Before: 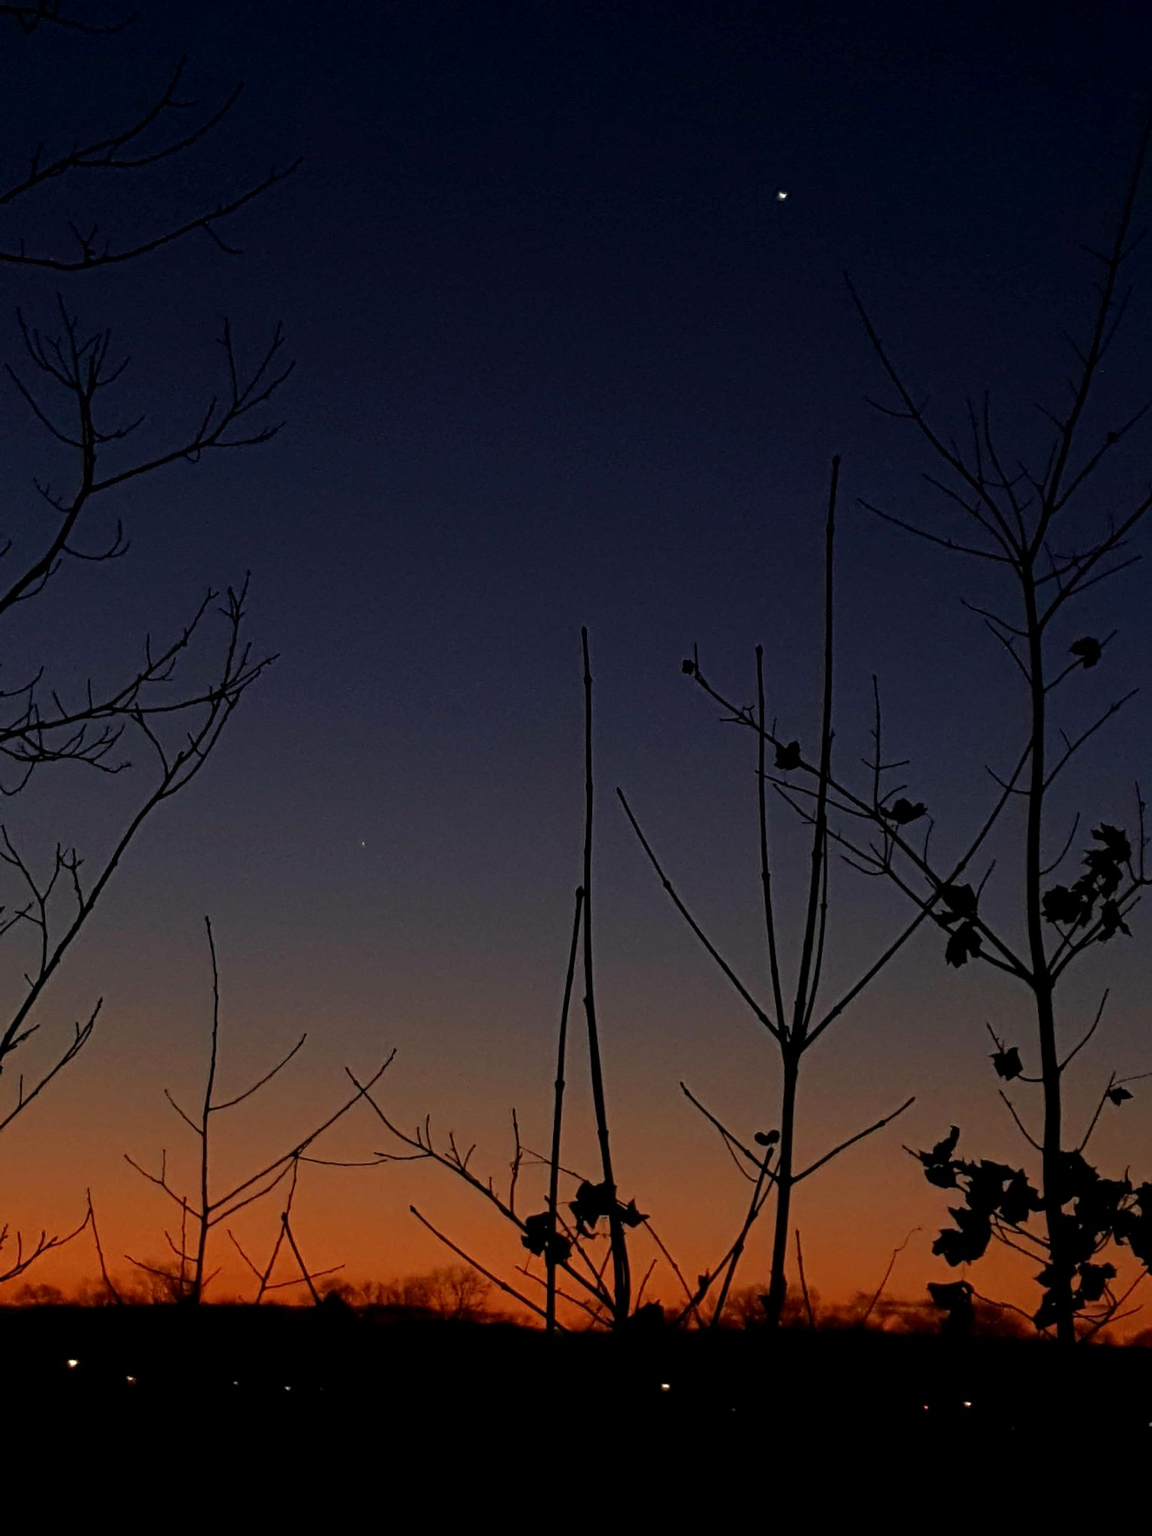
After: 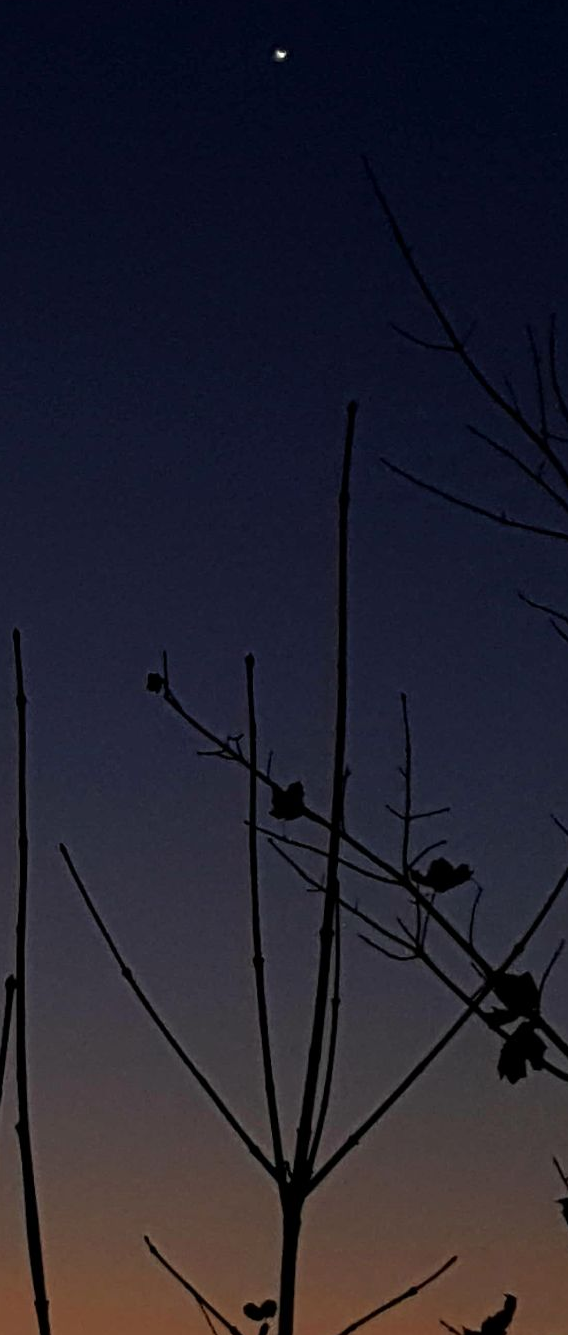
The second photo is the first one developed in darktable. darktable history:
crop and rotate: left 49.701%, top 10.112%, right 13.259%, bottom 24.629%
